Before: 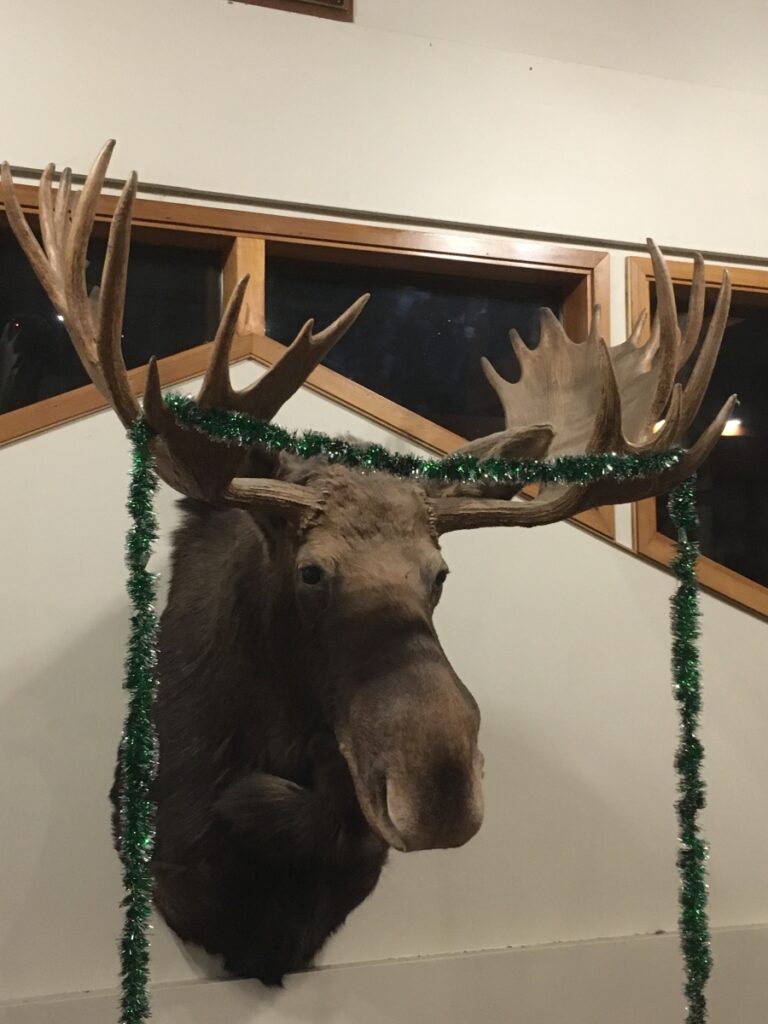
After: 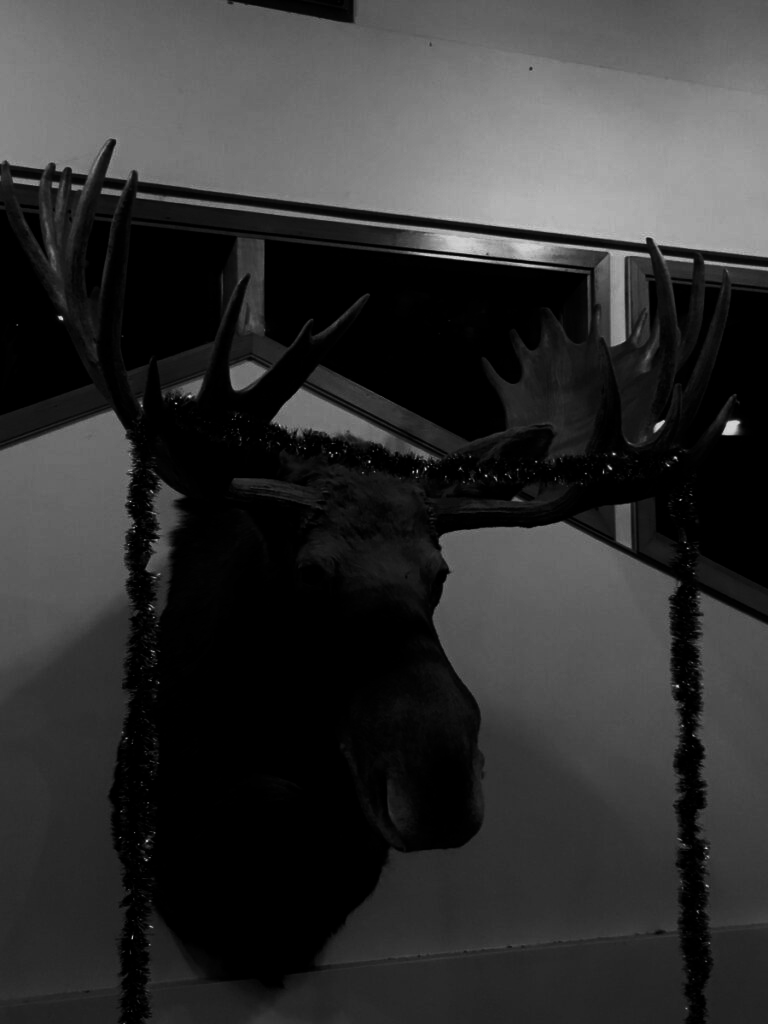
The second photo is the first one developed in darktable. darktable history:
contrast brightness saturation: contrast 0.02, brightness -1, saturation -1
exposure: black level correction 0.006, exposure -0.226 EV, compensate highlight preservation false
